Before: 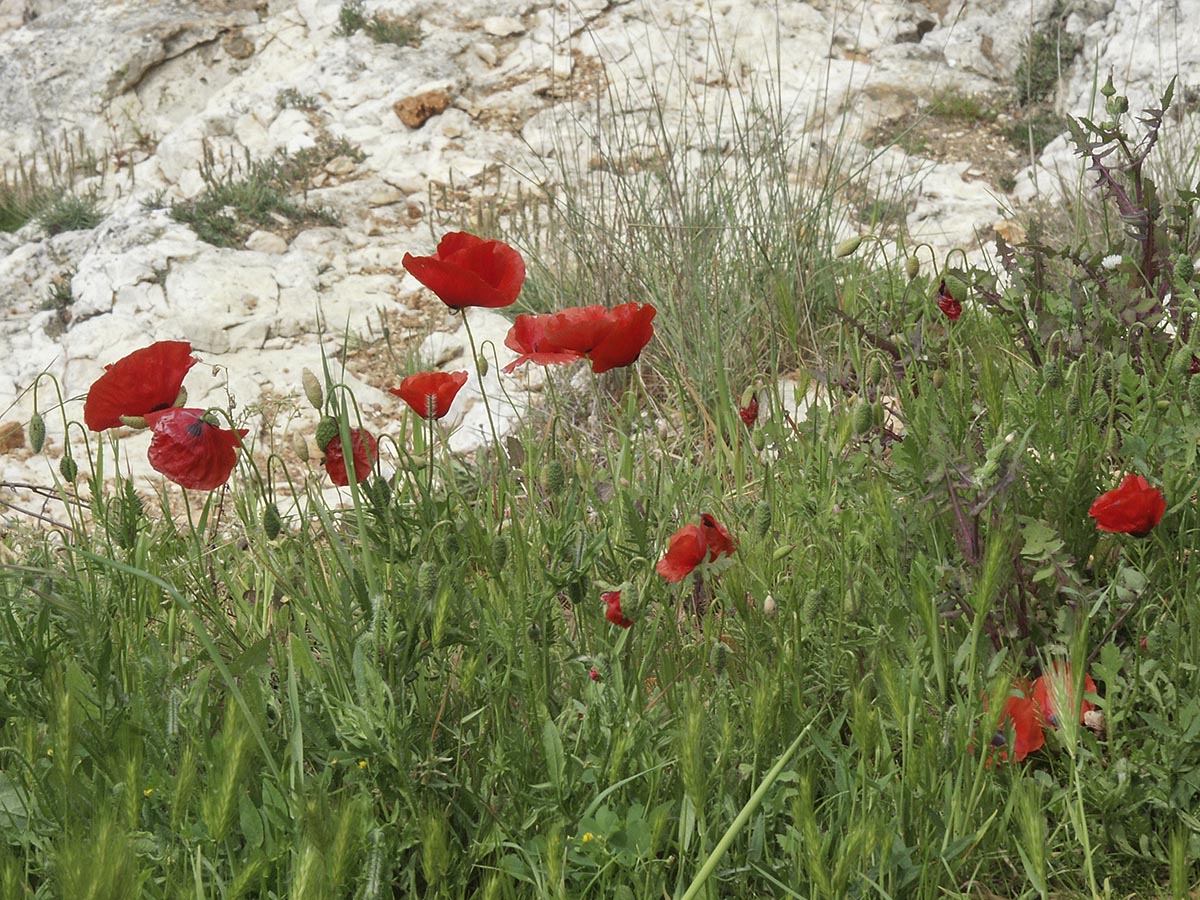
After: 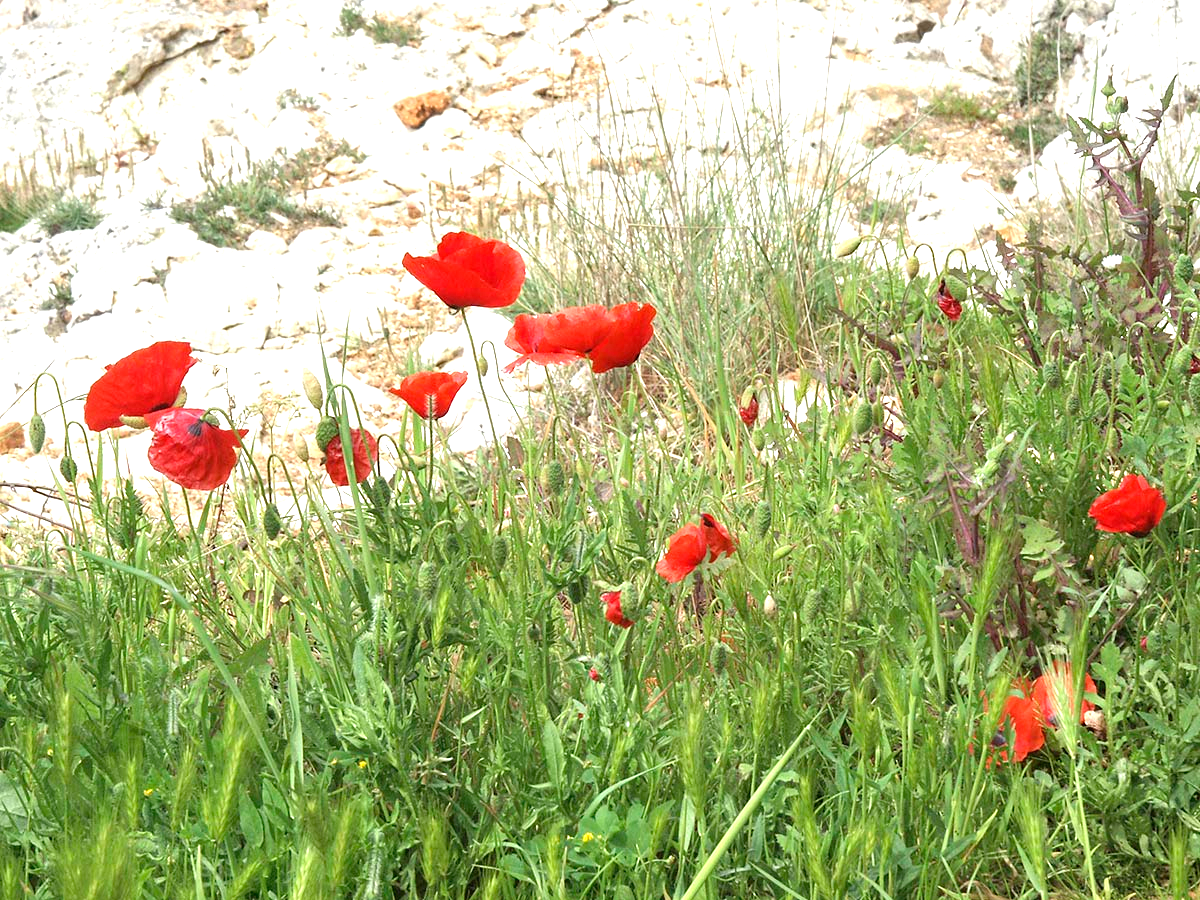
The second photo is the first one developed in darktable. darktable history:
haze removal: strength 0.1, compatibility mode true, adaptive false
exposure: exposure 1.25 EV, compensate exposure bias true, compensate highlight preservation false
